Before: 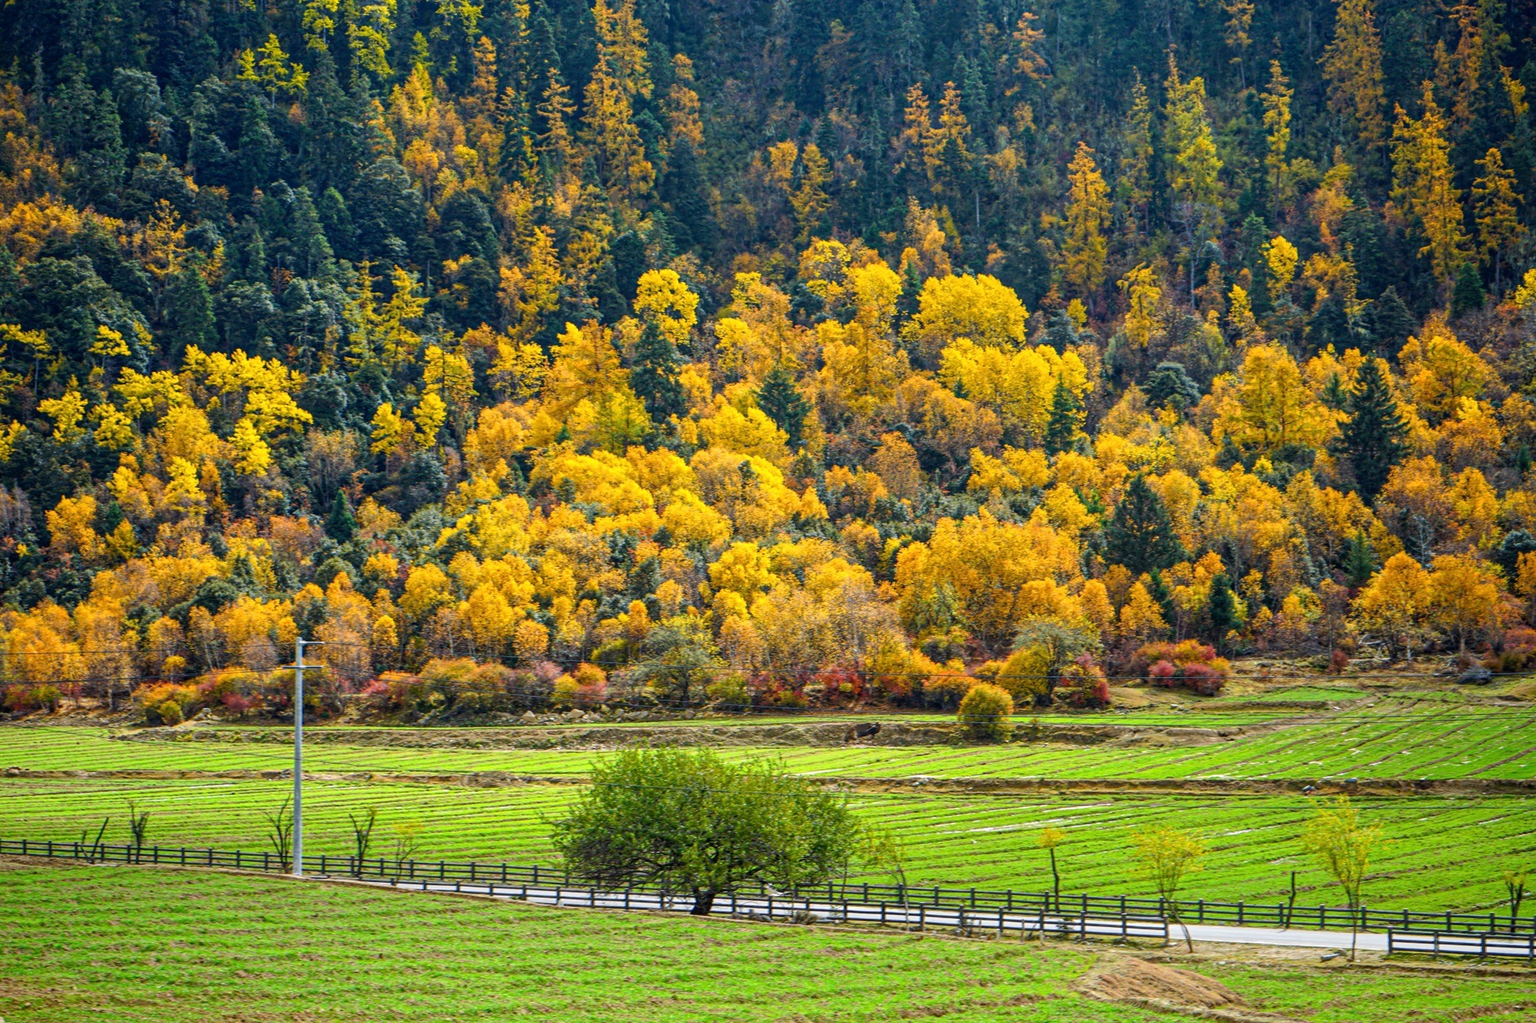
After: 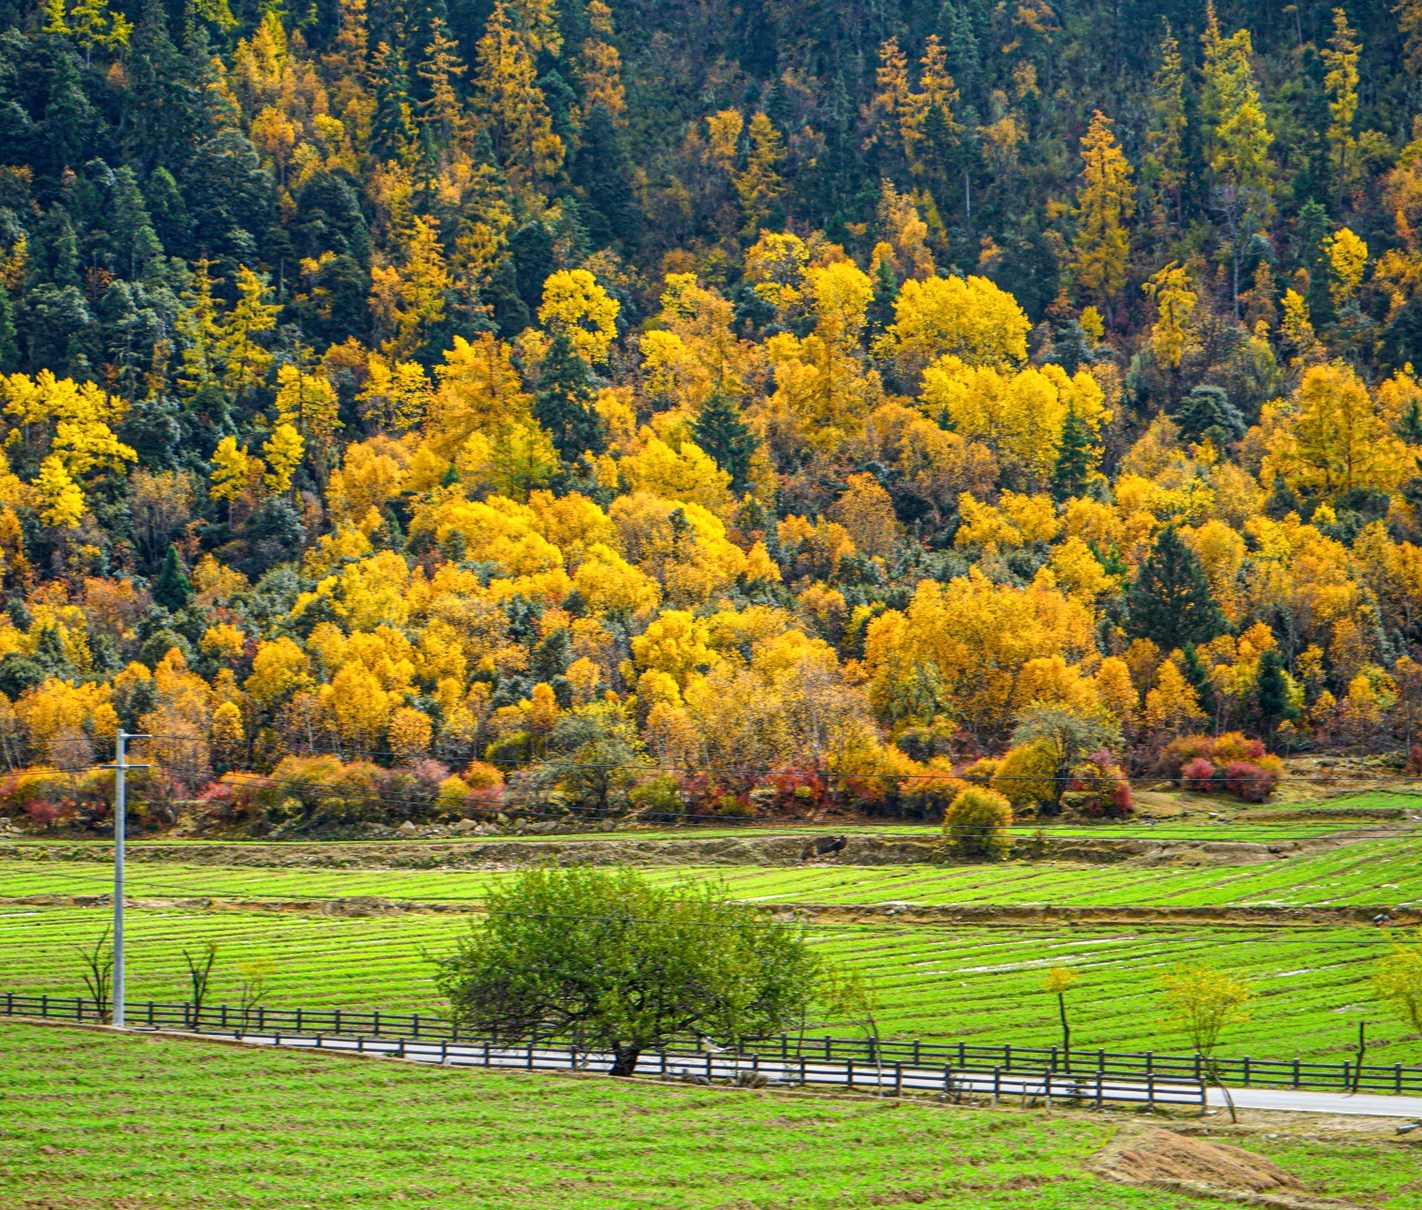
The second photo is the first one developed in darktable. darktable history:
crop and rotate: left 13.222%, top 5.298%, right 12.599%
